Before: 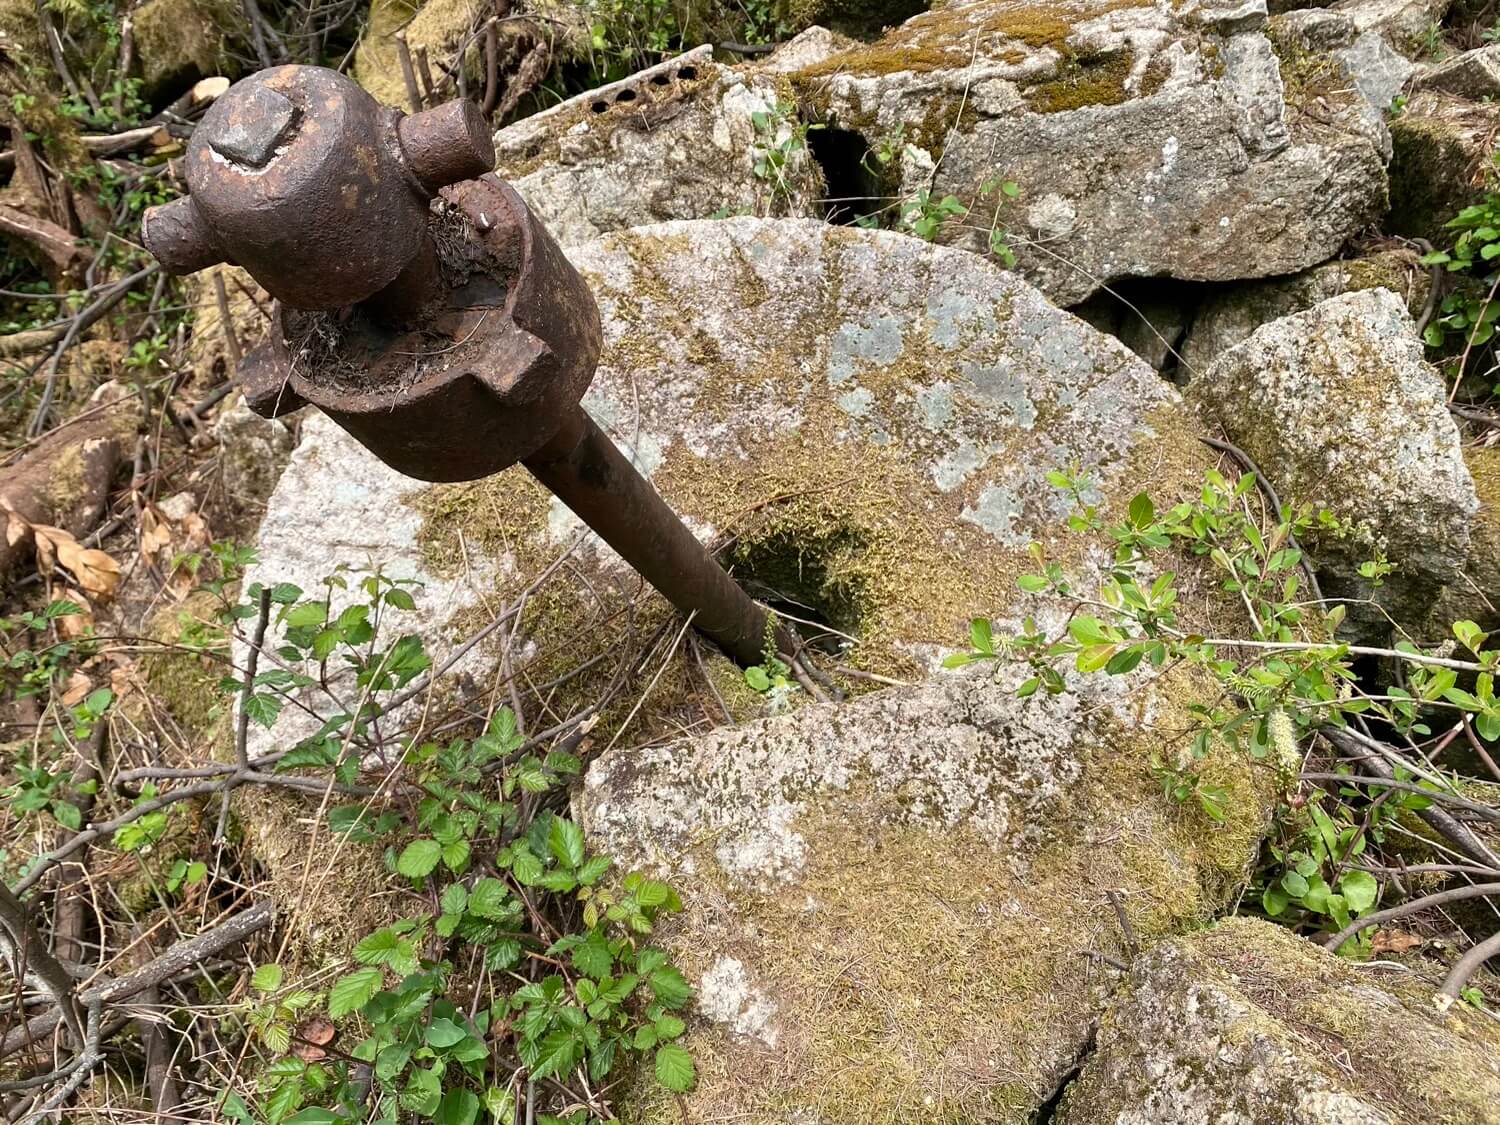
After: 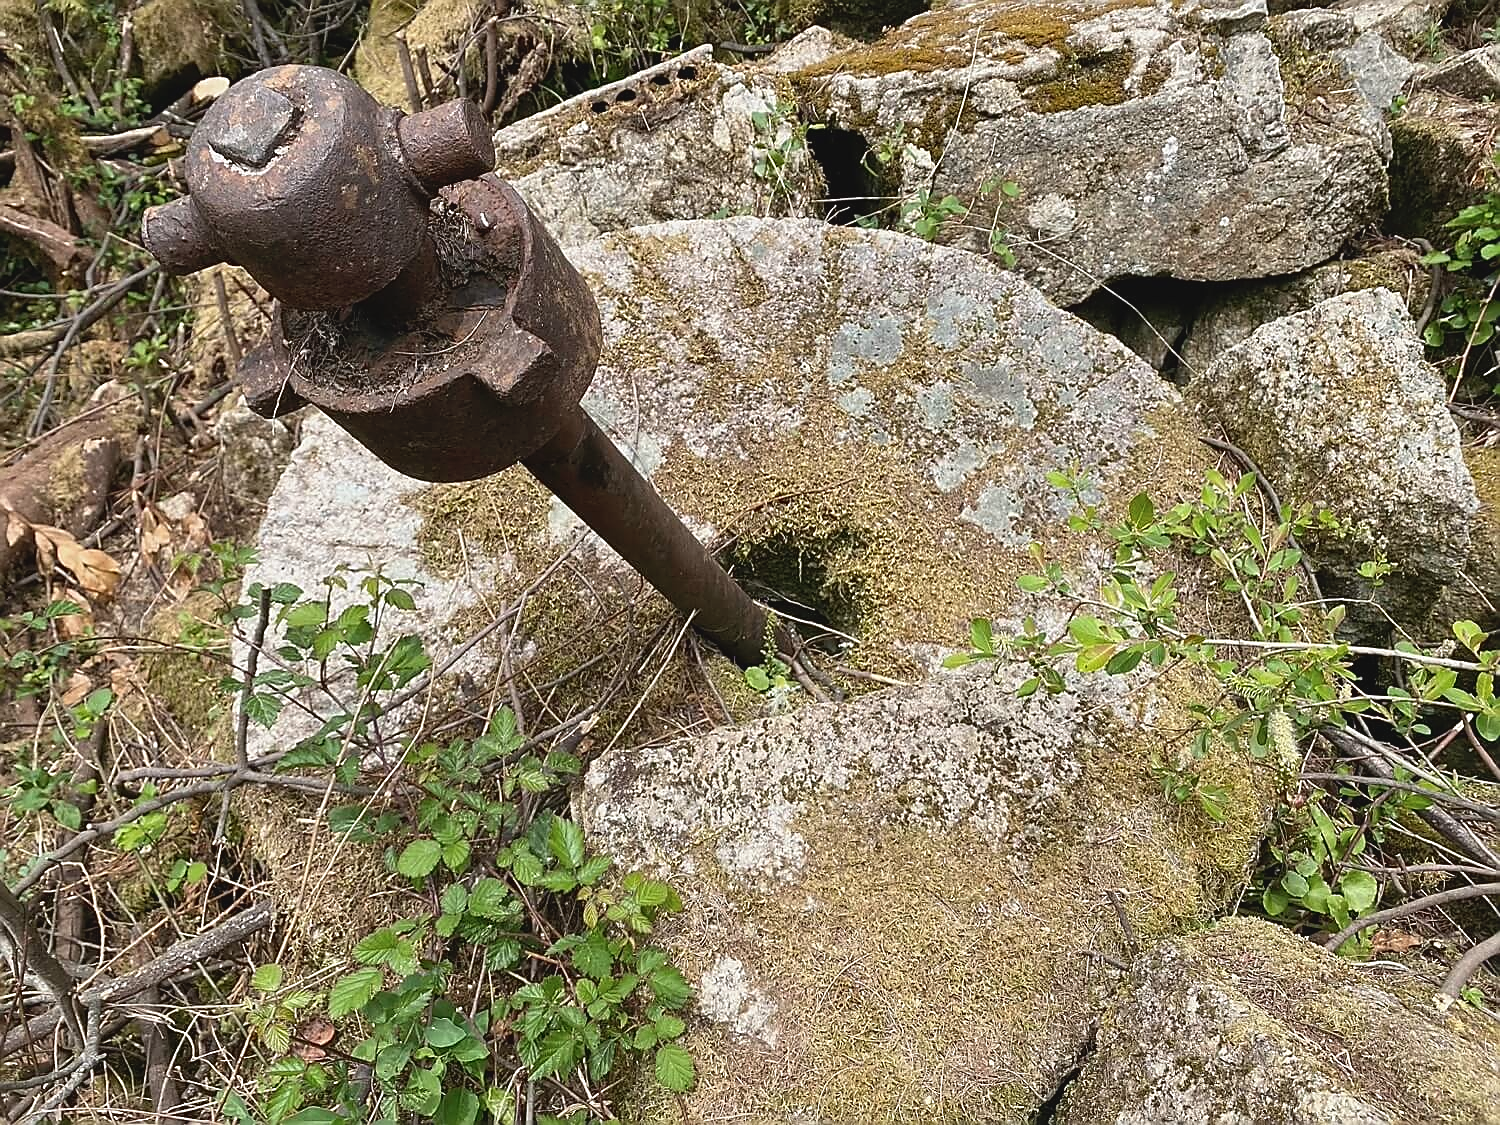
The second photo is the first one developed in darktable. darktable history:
sharpen: radius 1.401, amount 1.257, threshold 0.755
contrast brightness saturation: contrast -0.094, saturation -0.101
